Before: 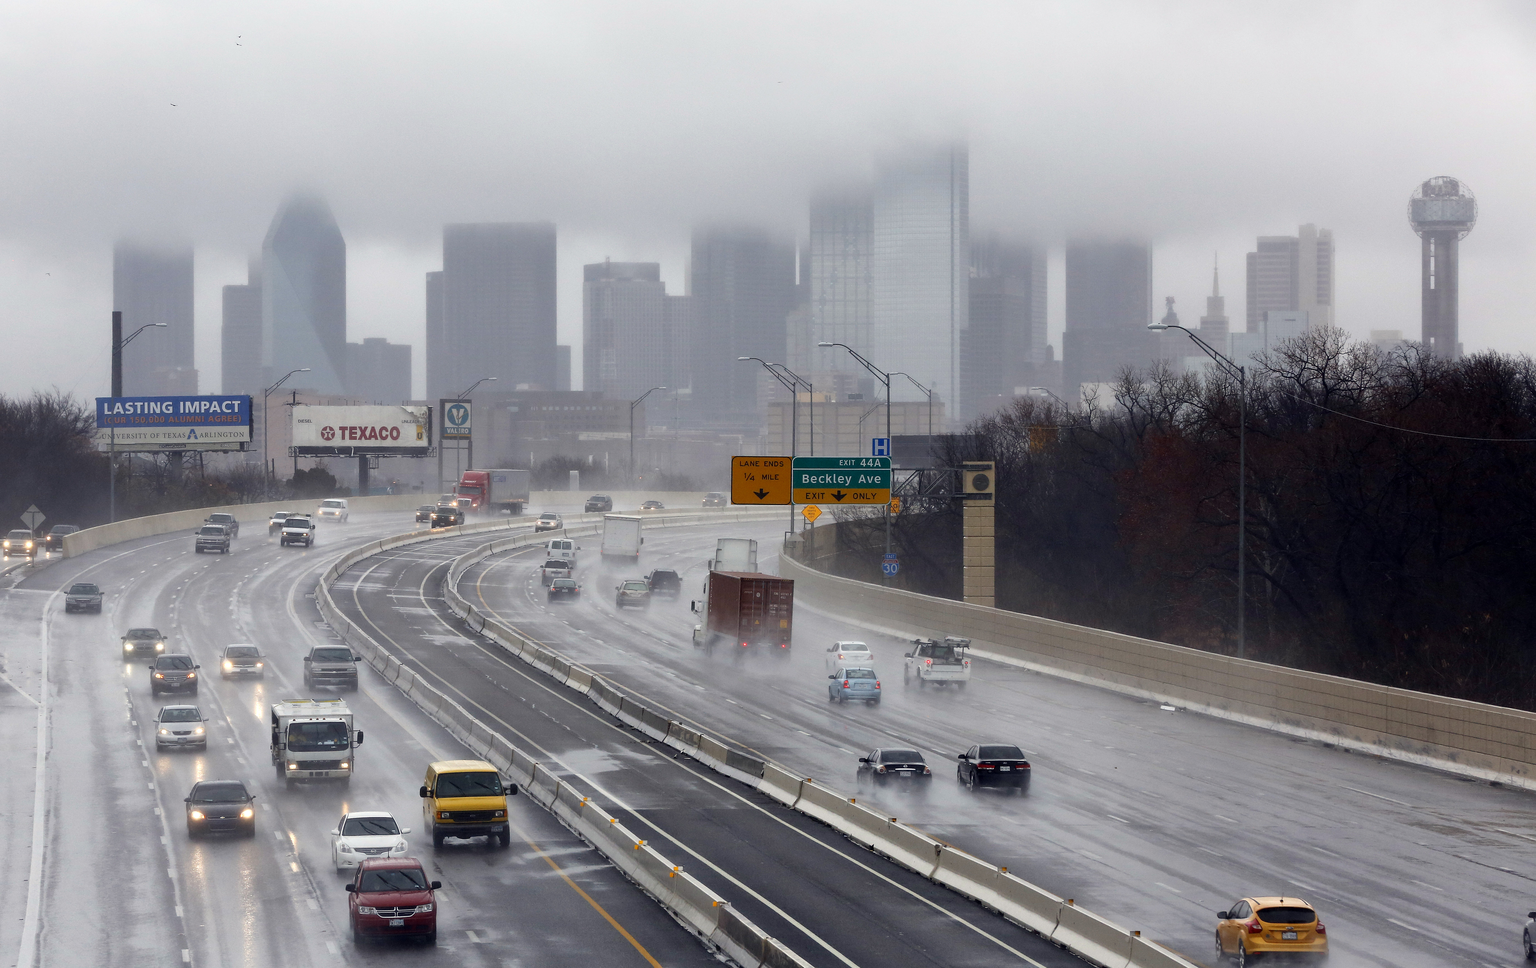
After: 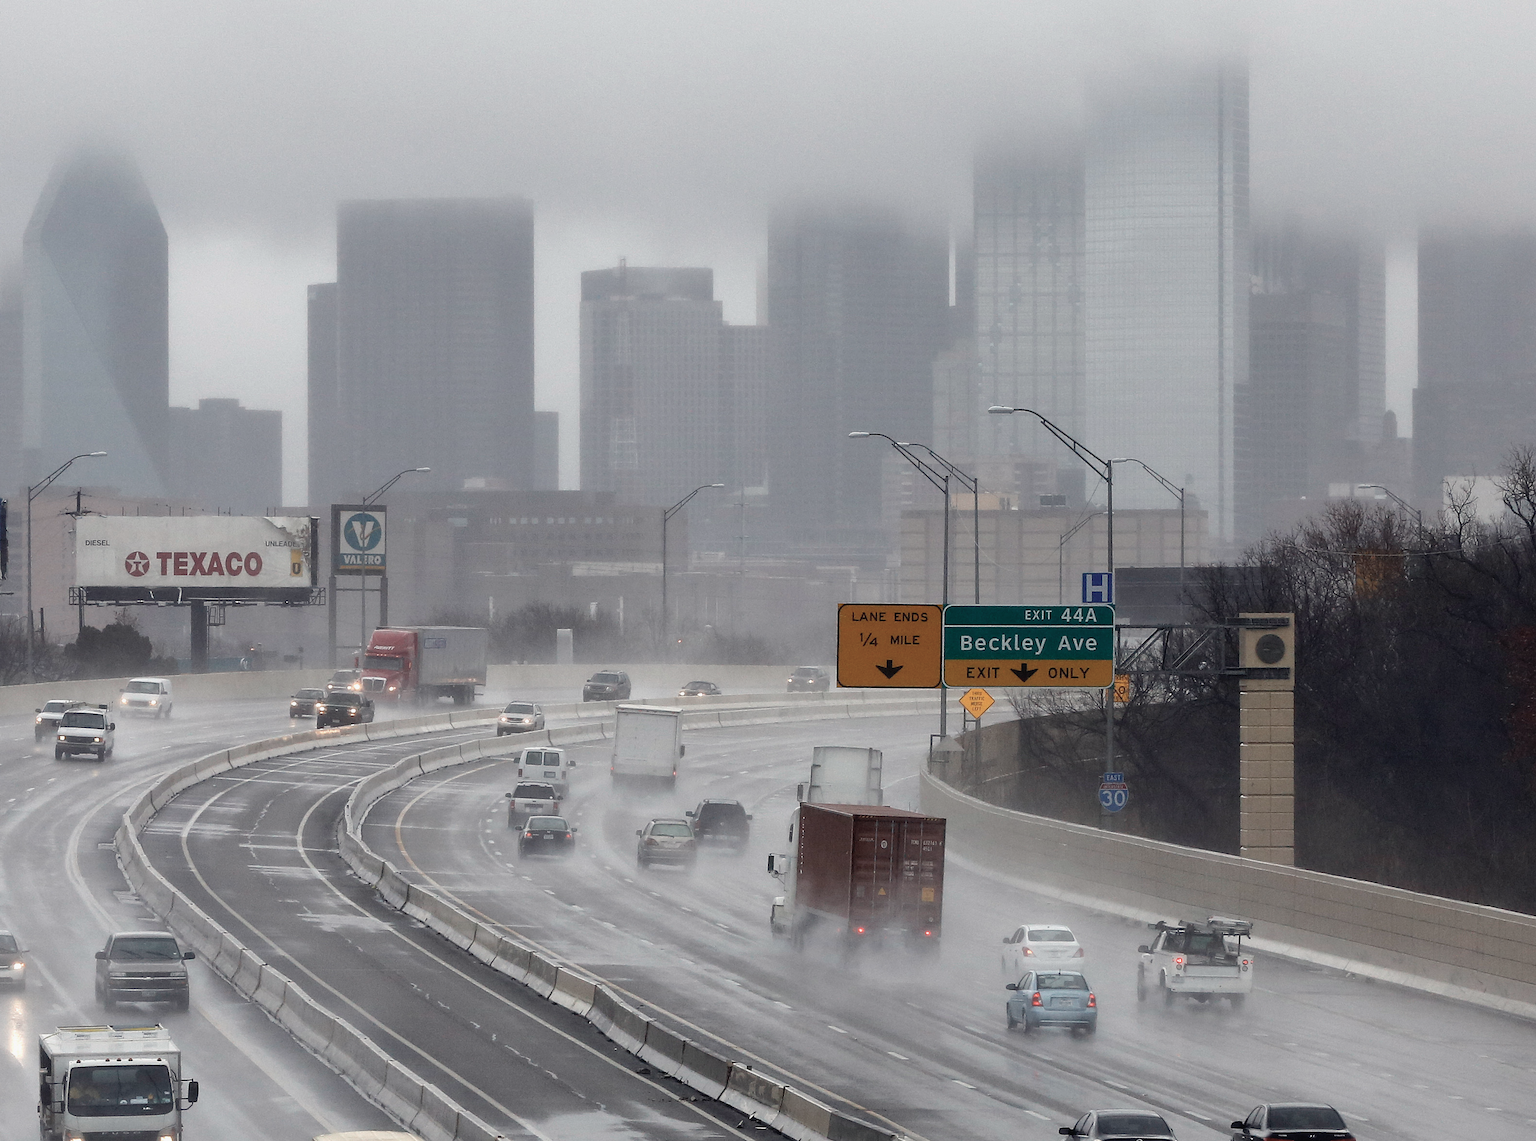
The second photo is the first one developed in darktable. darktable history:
contrast brightness saturation: contrast -0.048, saturation -0.397
crop: left 16.225%, top 11.215%, right 26.154%, bottom 20.826%
